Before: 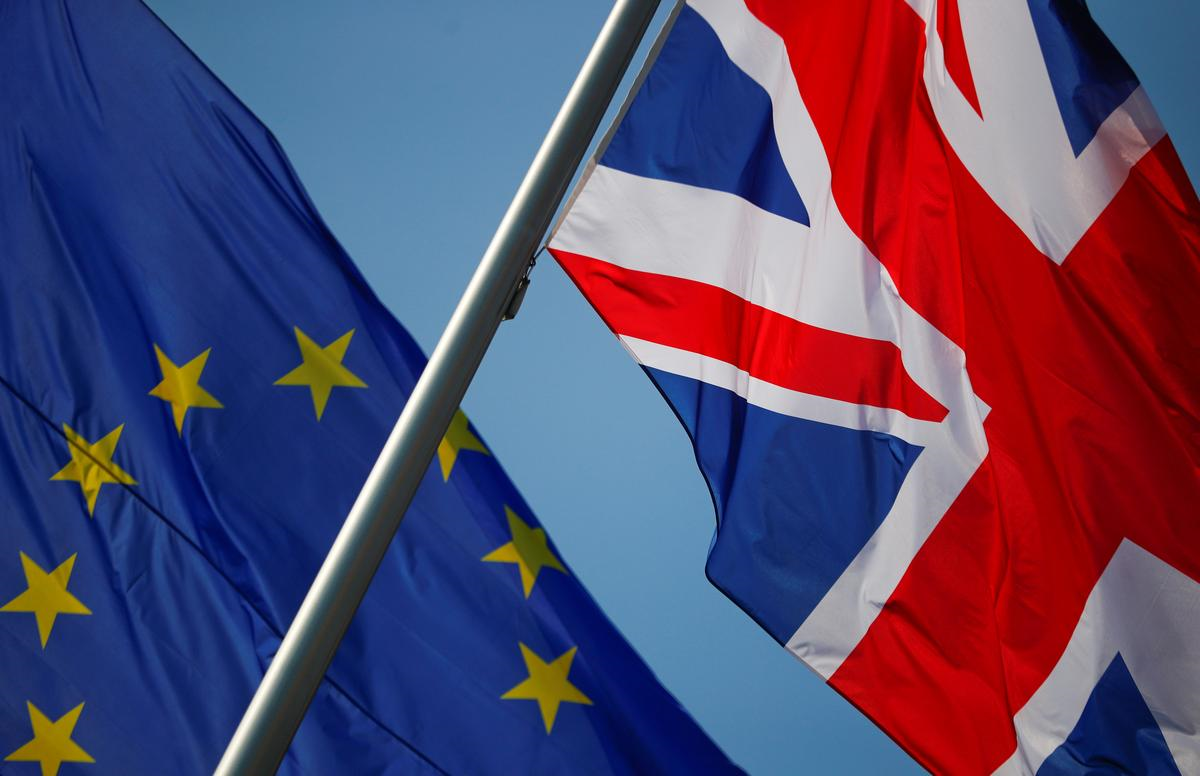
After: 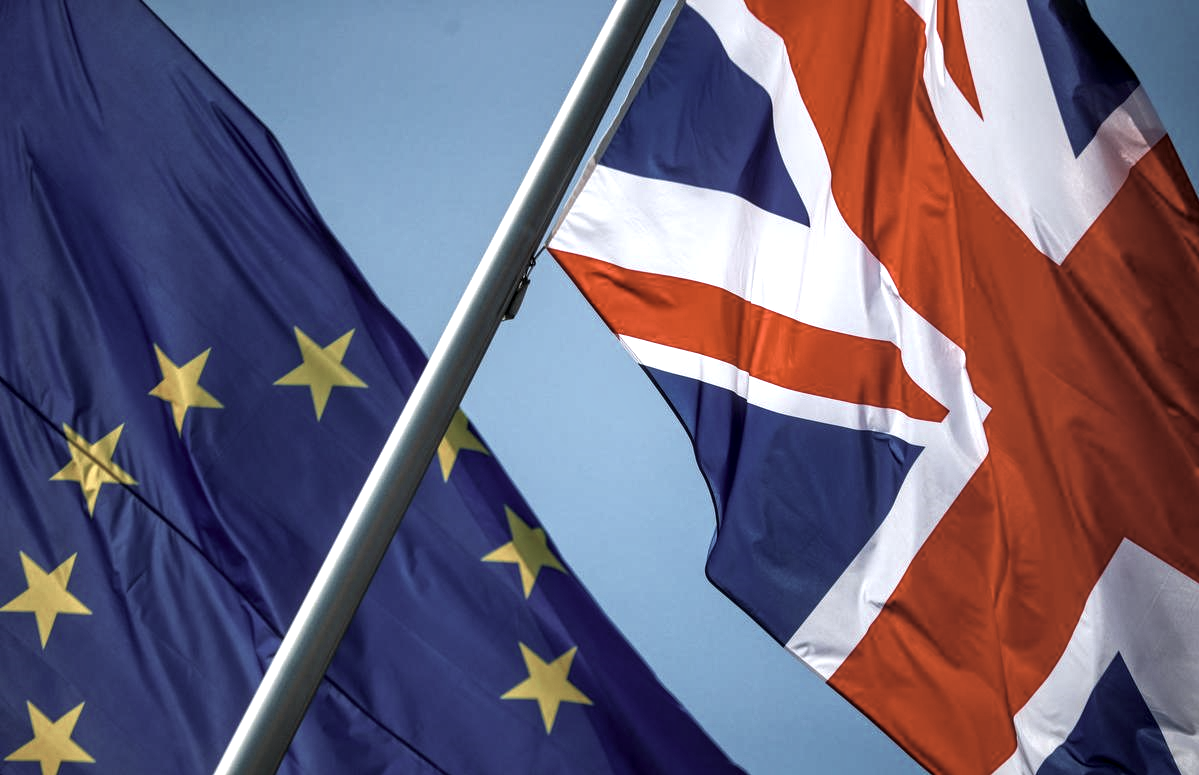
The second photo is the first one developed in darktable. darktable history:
contrast brightness saturation: contrast -0.057, saturation -0.417
exposure: exposure 0.51 EV, compensate highlight preservation false
local contrast: detail 150%
color correction: highlights a* -0.11, highlights b* -5.48, shadows a* -0.13, shadows b* -0.095
color balance rgb: perceptual saturation grading › global saturation 0.739%, perceptual saturation grading › mid-tones 11.453%, global vibrance 6.697%, contrast 12.226%, saturation formula JzAzBz (2021)
